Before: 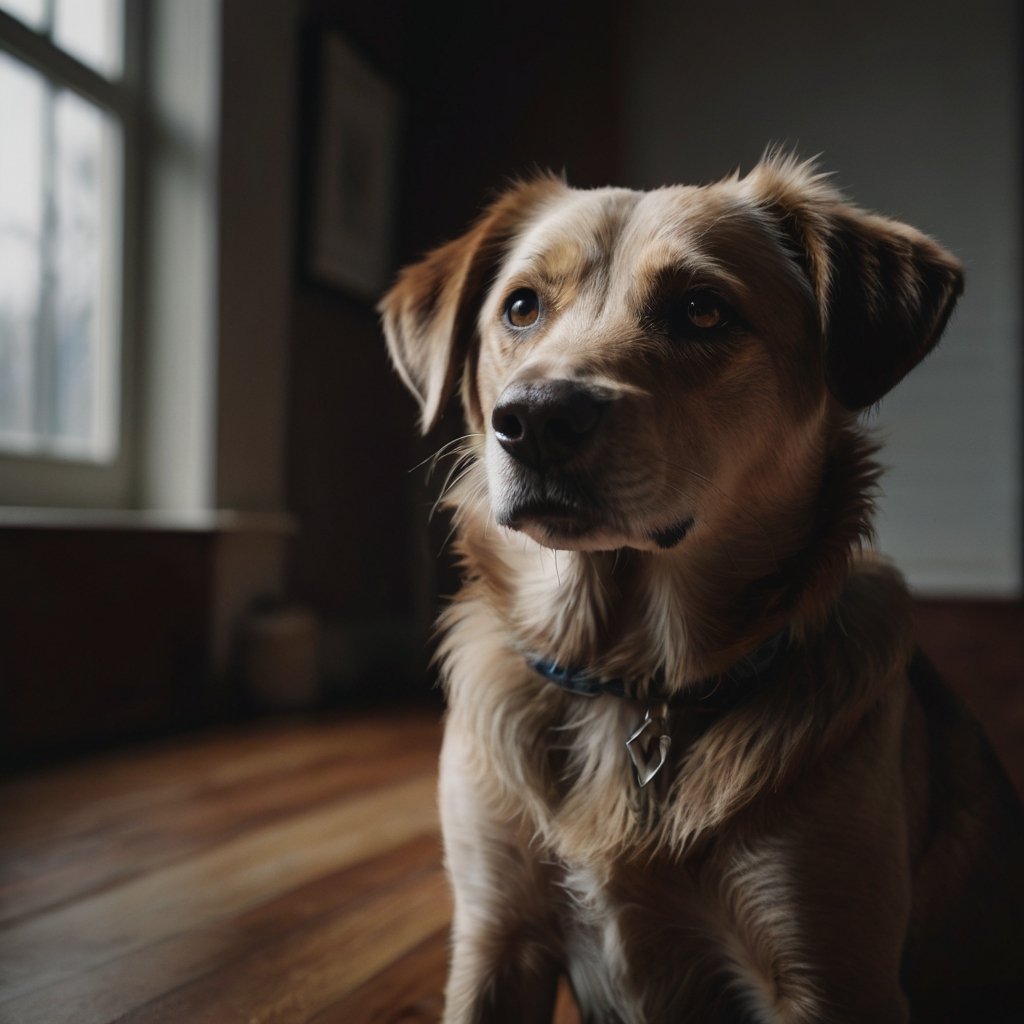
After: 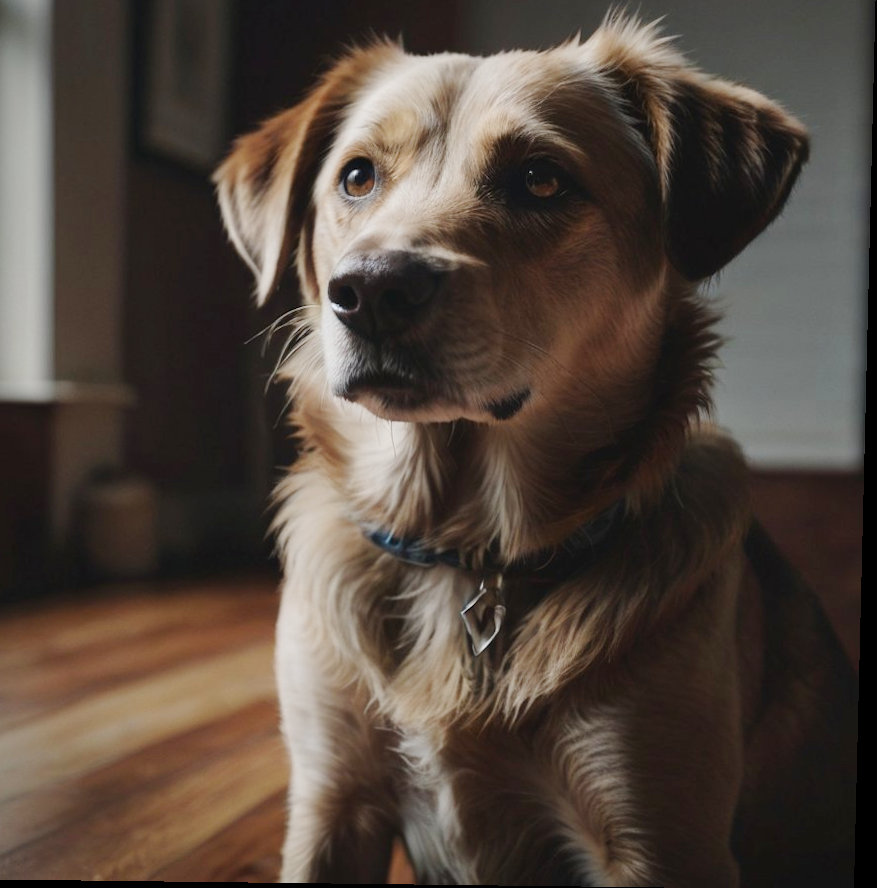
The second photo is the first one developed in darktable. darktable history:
crop: left 16.315%, top 14.246%
rotate and perspective: lens shift (vertical) 0.048, lens shift (horizontal) -0.024, automatic cropping off
base curve: curves: ch0 [(0, 0) (0.158, 0.273) (0.879, 0.895) (1, 1)], preserve colors none
